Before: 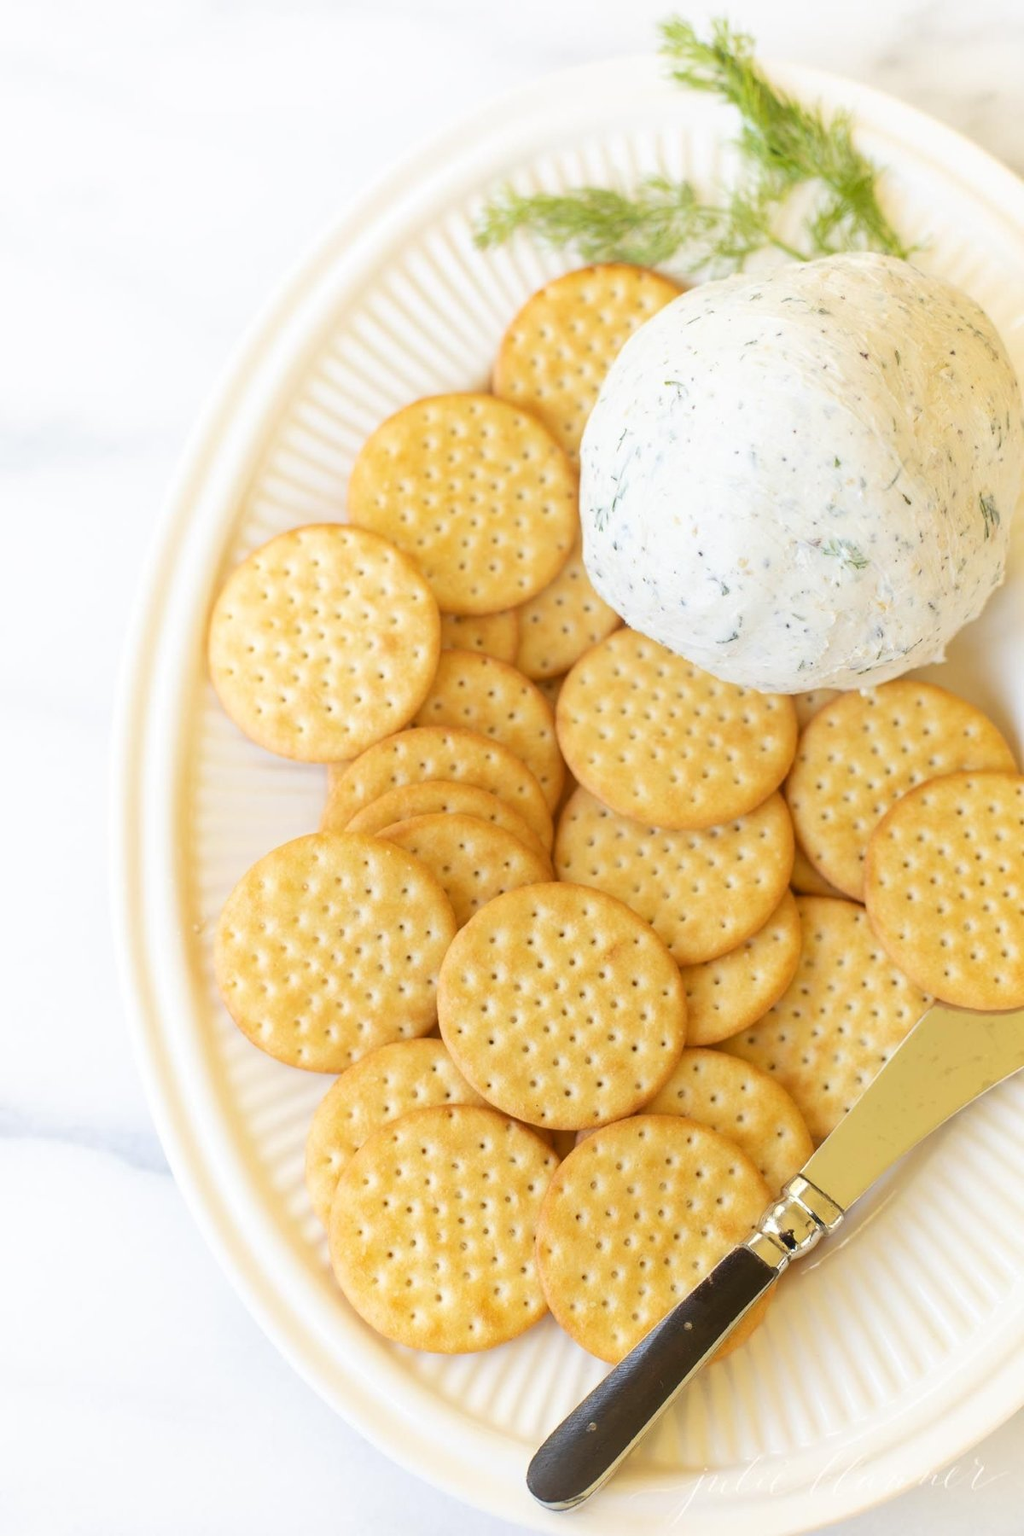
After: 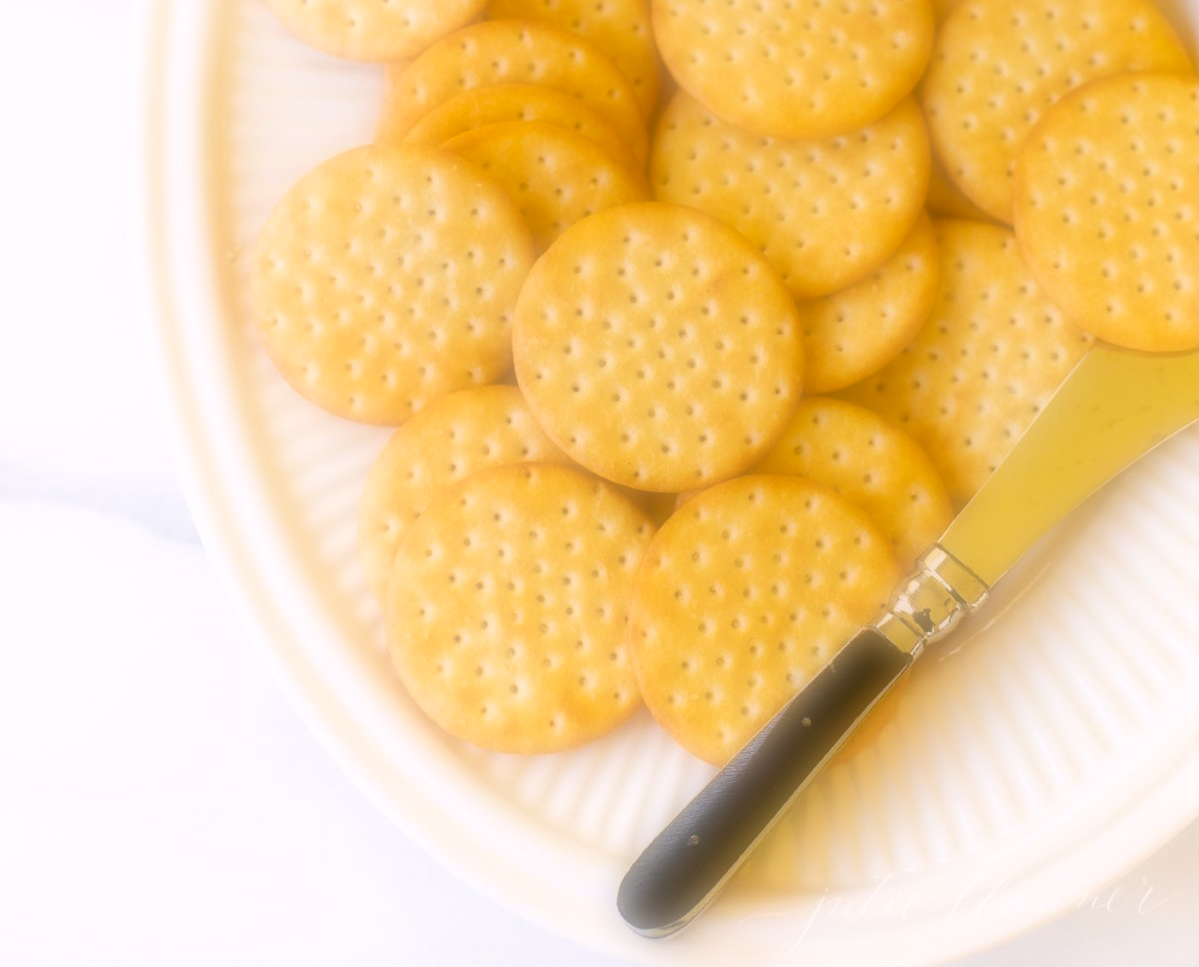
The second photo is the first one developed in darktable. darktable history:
color balance rgb: shadows lift › chroma 2%, shadows lift › hue 217.2°, power › chroma 0.25%, power › hue 60°, highlights gain › chroma 1.5%, highlights gain › hue 309.6°, global offset › luminance -0.5%, perceptual saturation grading › global saturation 15%, global vibrance 20%
soften: on, module defaults
crop and rotate: top 46.237%
